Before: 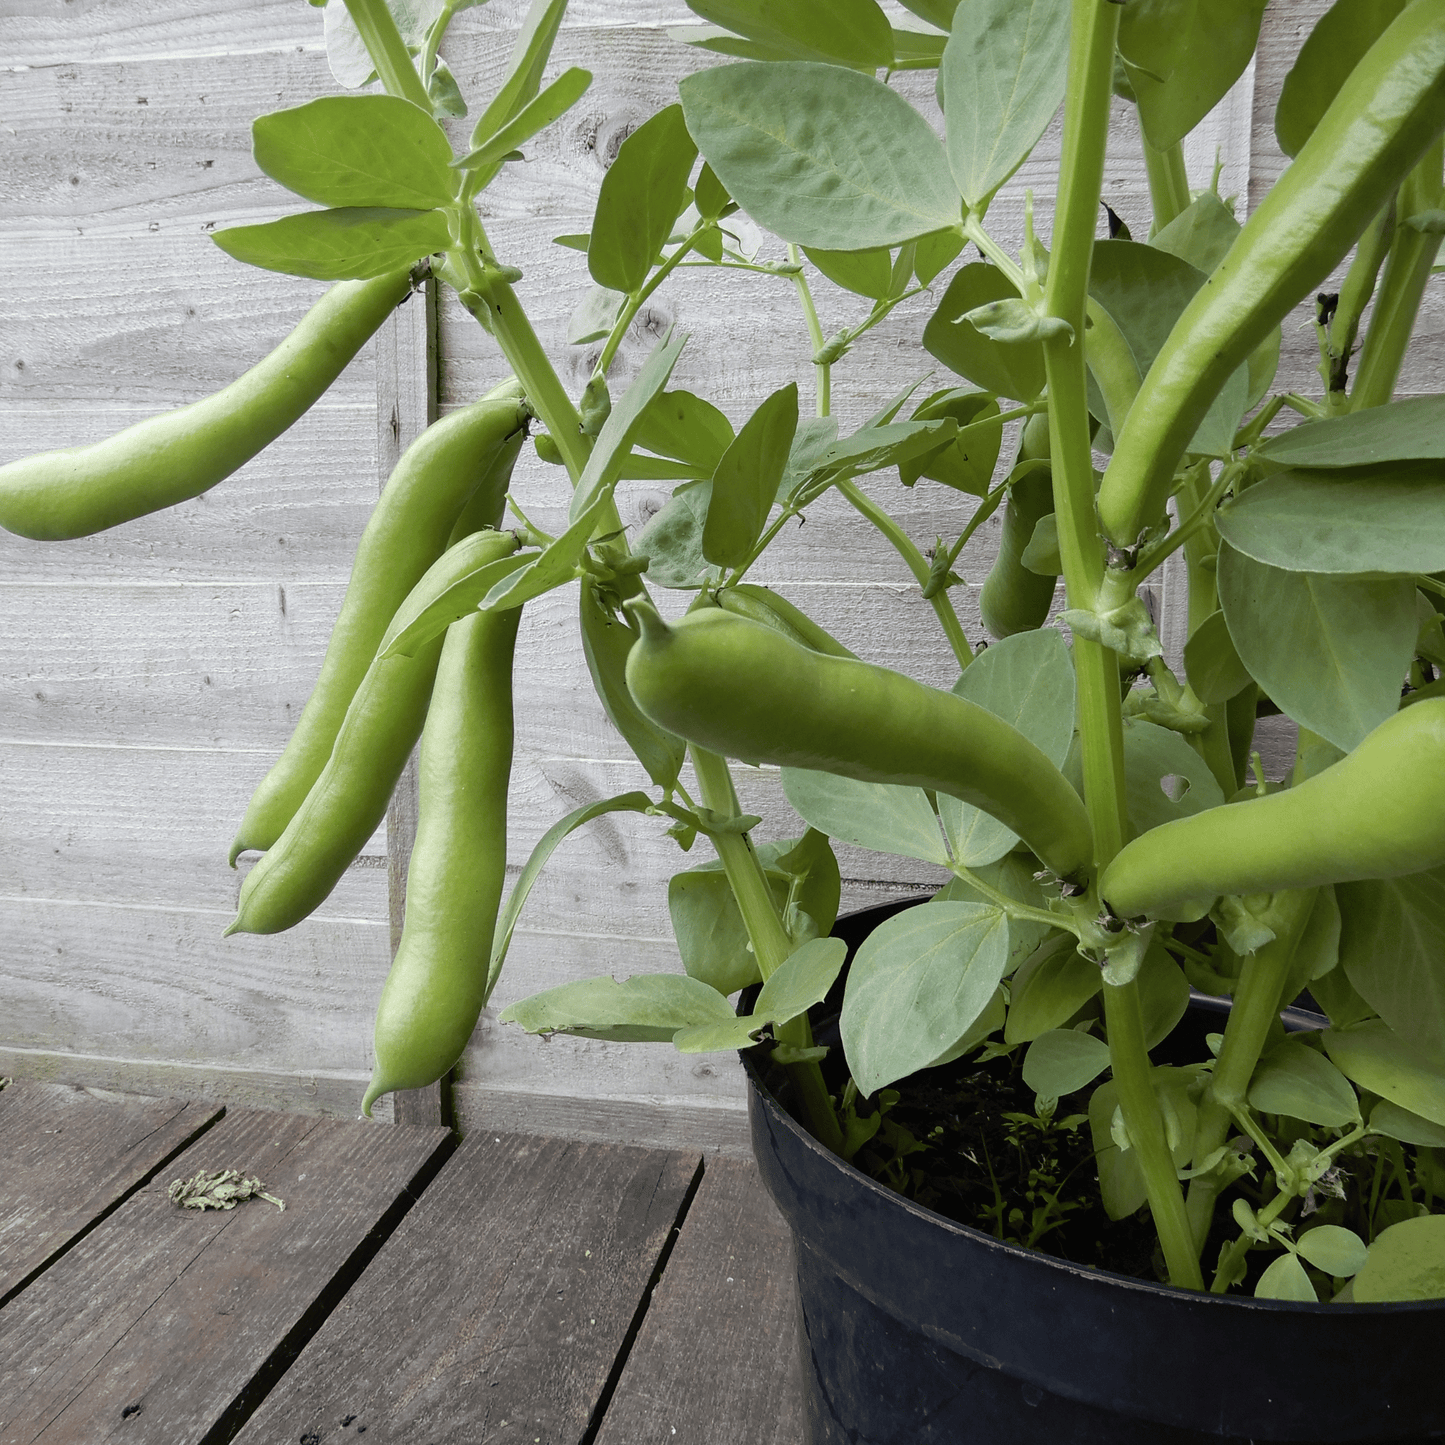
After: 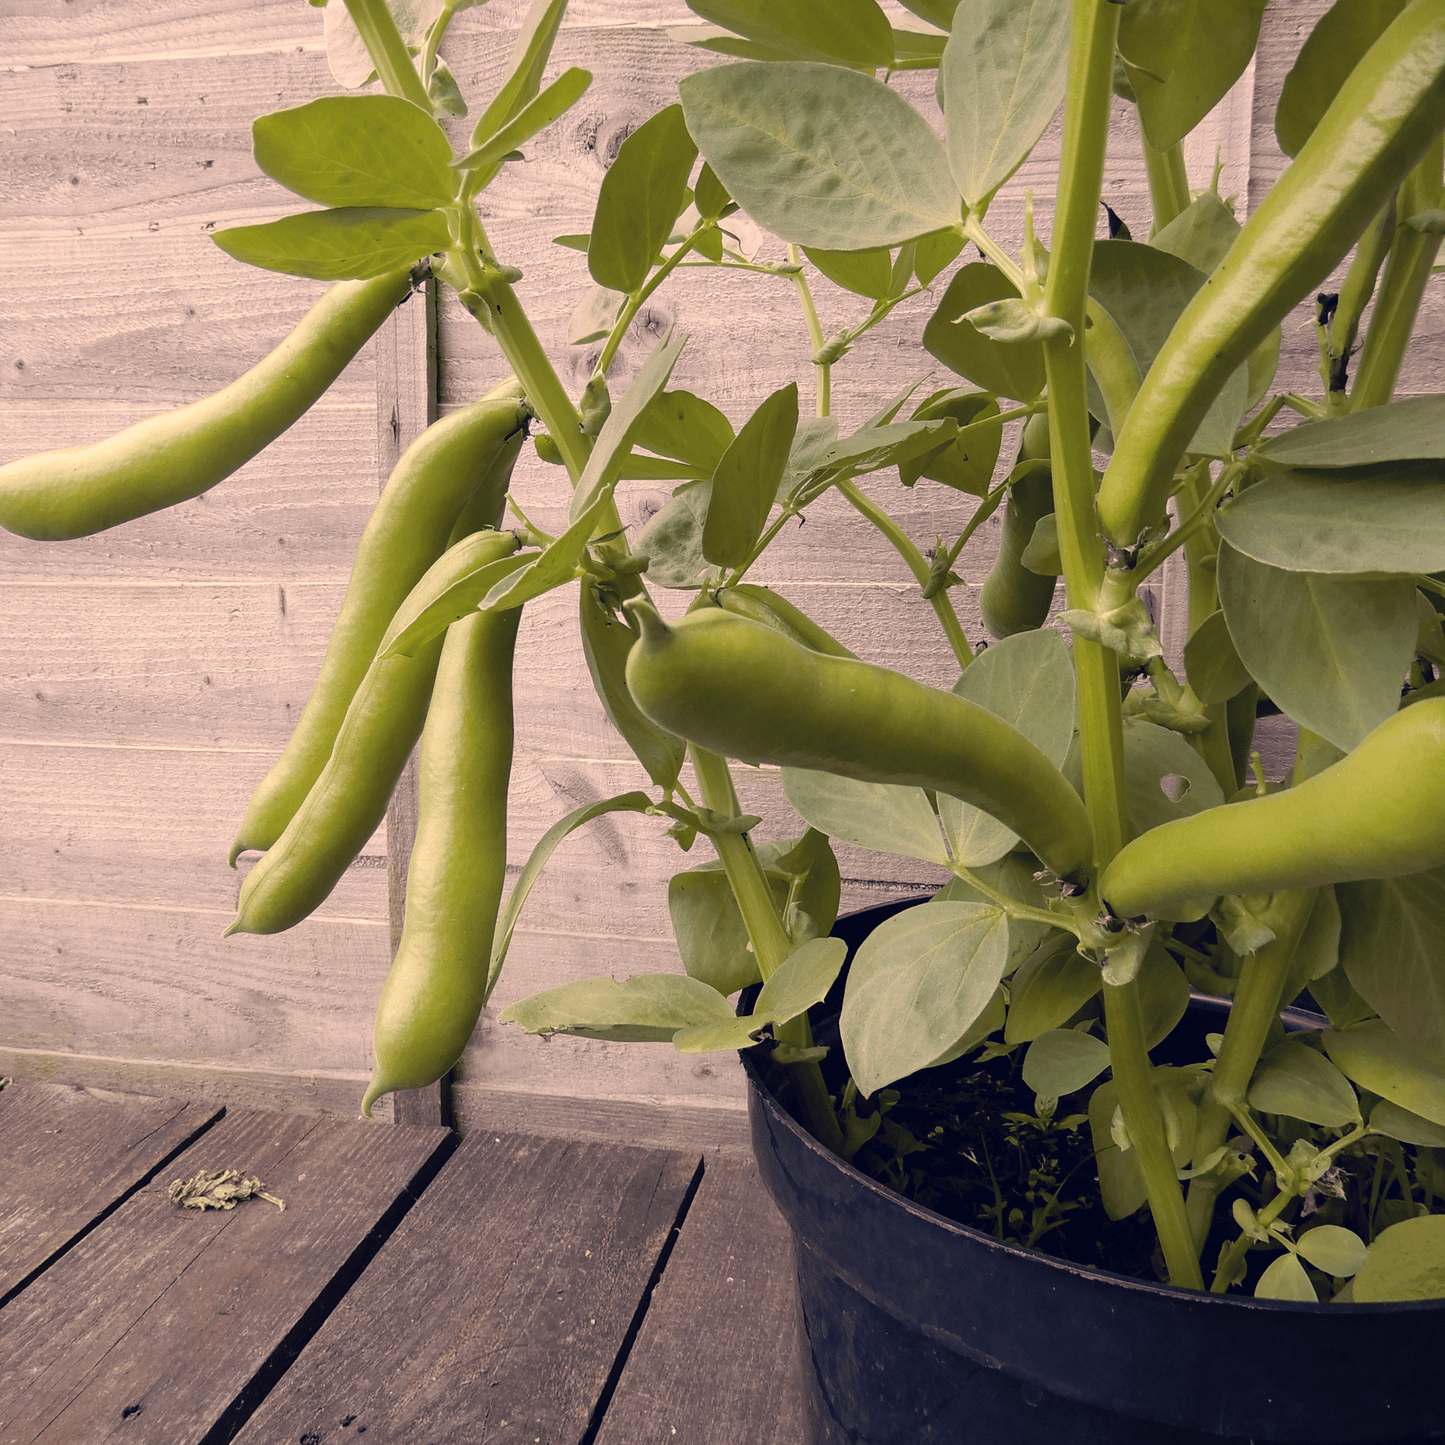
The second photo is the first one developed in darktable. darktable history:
color balance rgb: perceptual saturation grading › global saturation 20%, global vibrance 20%
color correction: highlights a* 19.59, highlights b* 27.49, shadows a* 3.46, shadows b* -17.28, saturation 0.73
